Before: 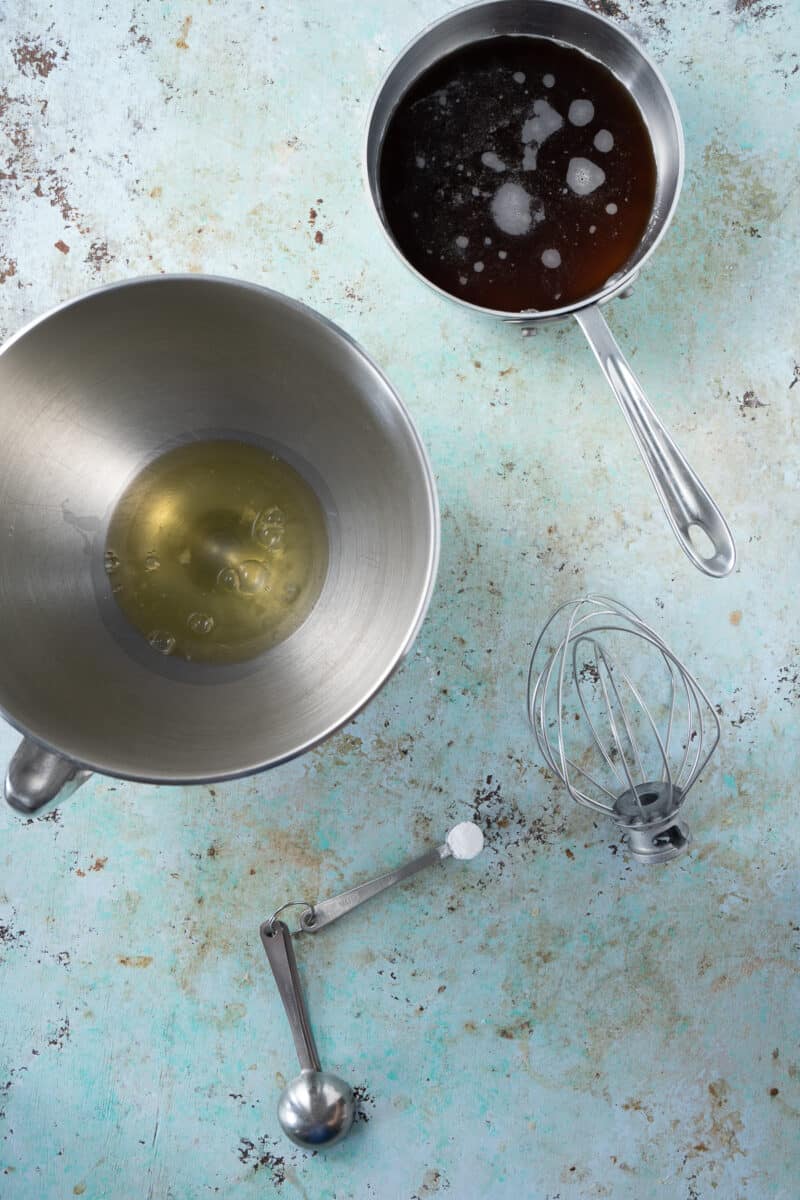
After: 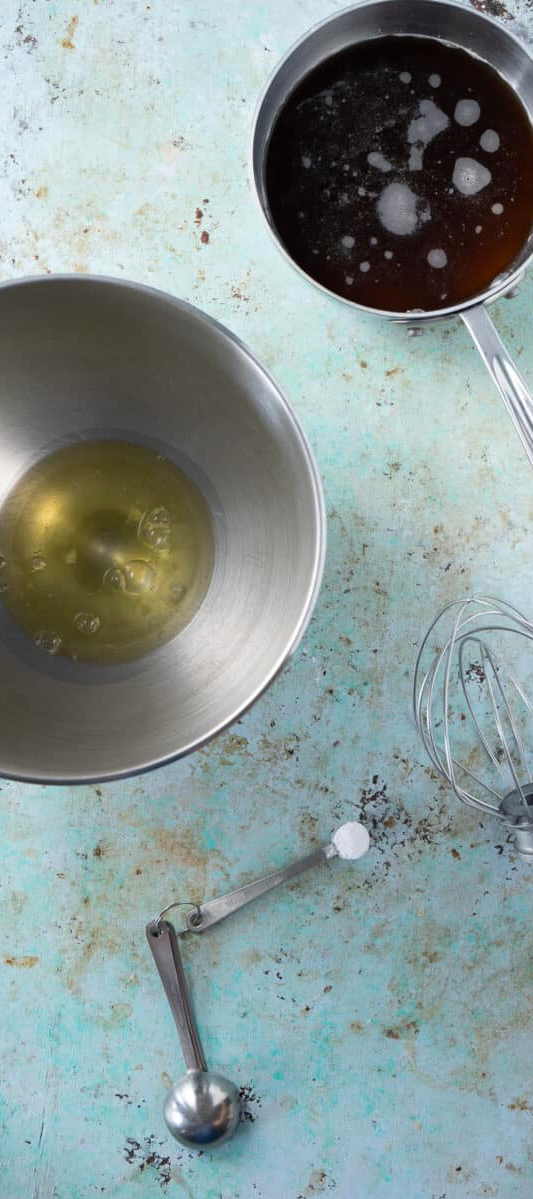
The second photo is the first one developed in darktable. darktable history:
crop and rotate: left 14.292%, right 19.041%
color balance rgb: perceptual saturation grading › global saturation 10%, global vibrance 10%
